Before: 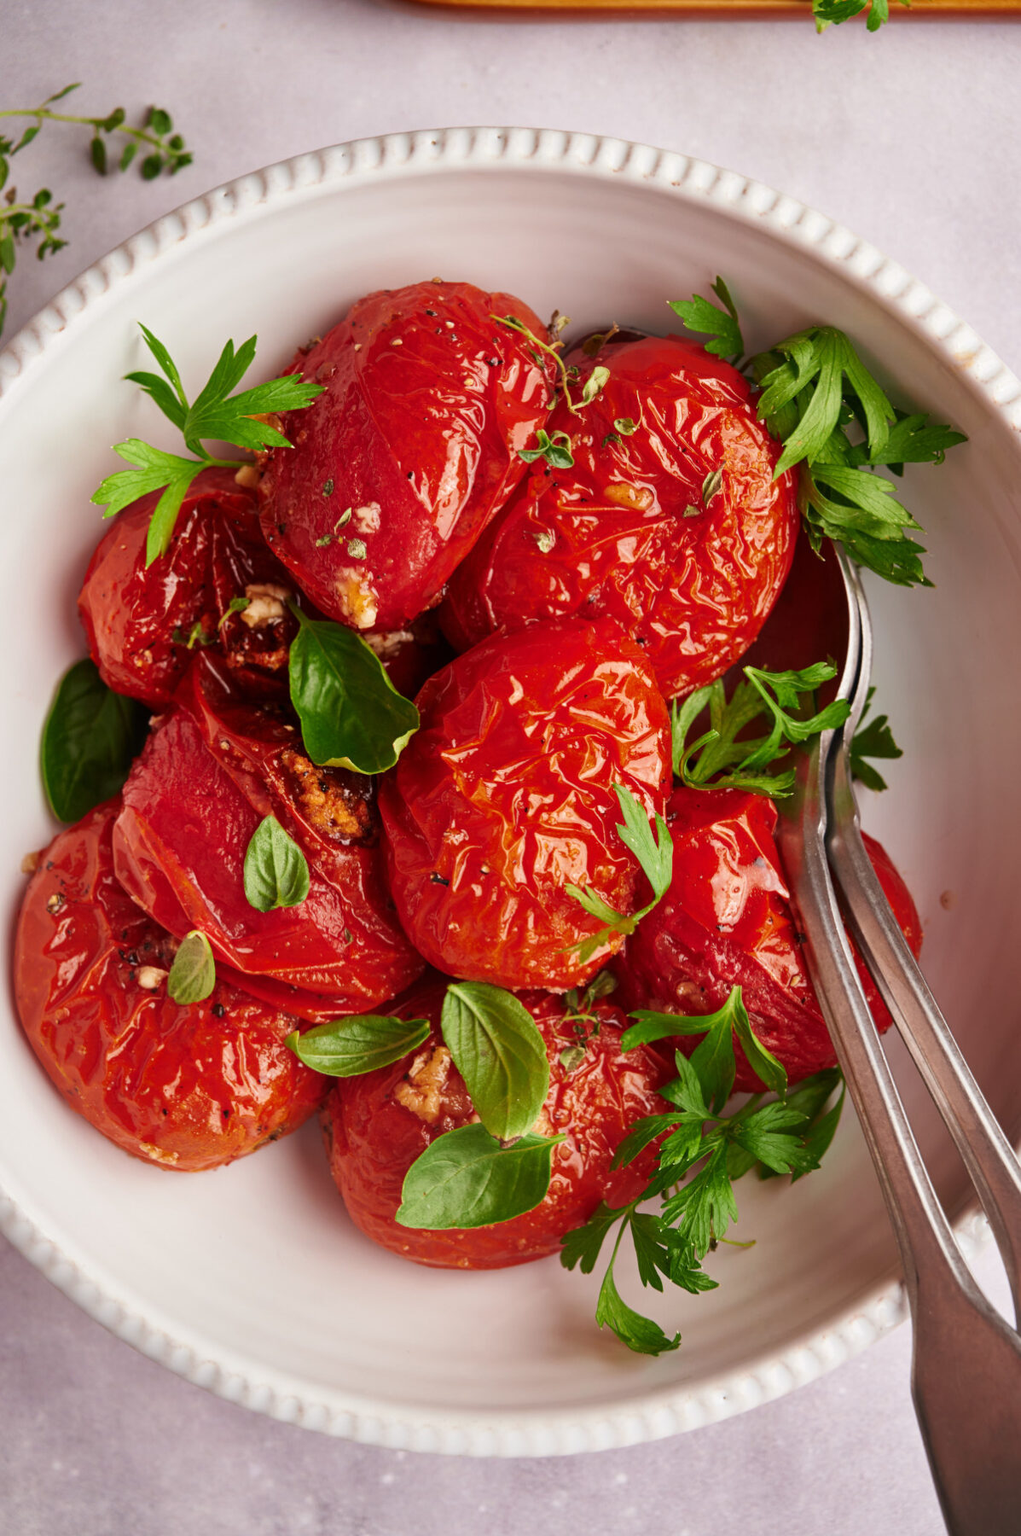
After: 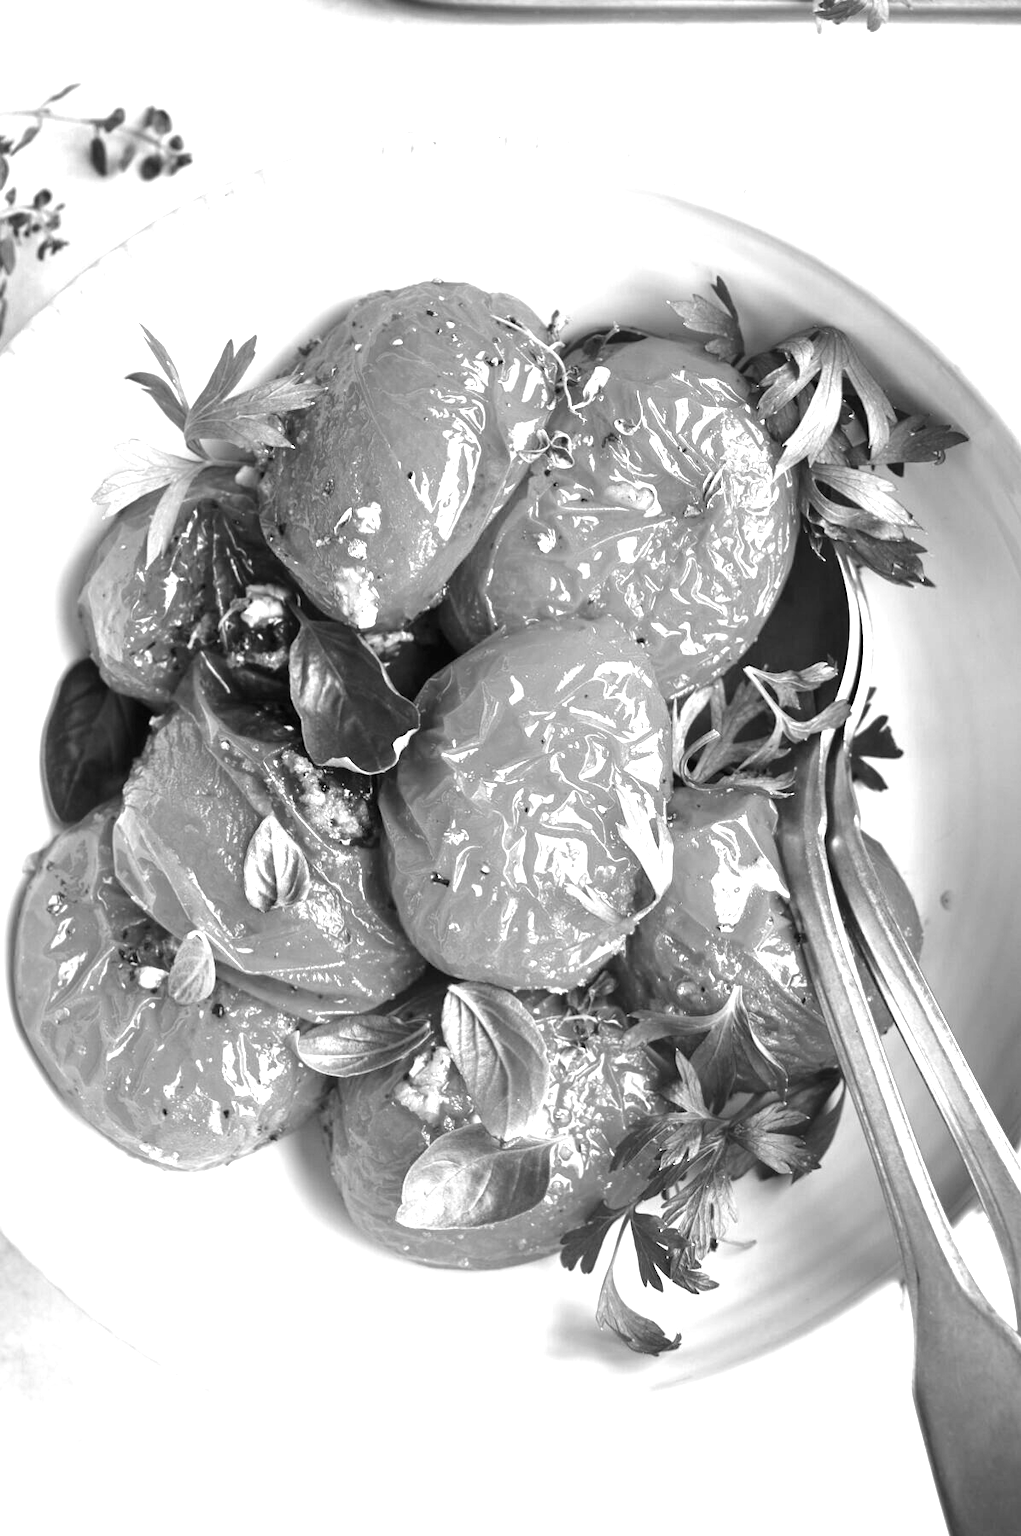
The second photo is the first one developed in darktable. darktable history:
tone equalizer: -8 EV -0.435 EV, -7 EV -0.367 EV, -6 EV -0.339 EV, -5 EV -0.249 EV, -3 EV 0.245 EV, -2 EV 0.344 EV, -1 EV 0.398 EV, +0 EV 0.415 EV, edges refinement/feathering 500, mask exposure compensation -1.57 EV, preserve details no
exposure: black level correction 0, exposure 1.464 EV, compensate exposure bias true, compensate highlight preservation false
color calibration: output gray [0.22, 0.42, 0.37, 0], illuminant same as pipeline (D50), adaptation XYZ, x 0.345, y 0.359, temperature 5010.81 K
